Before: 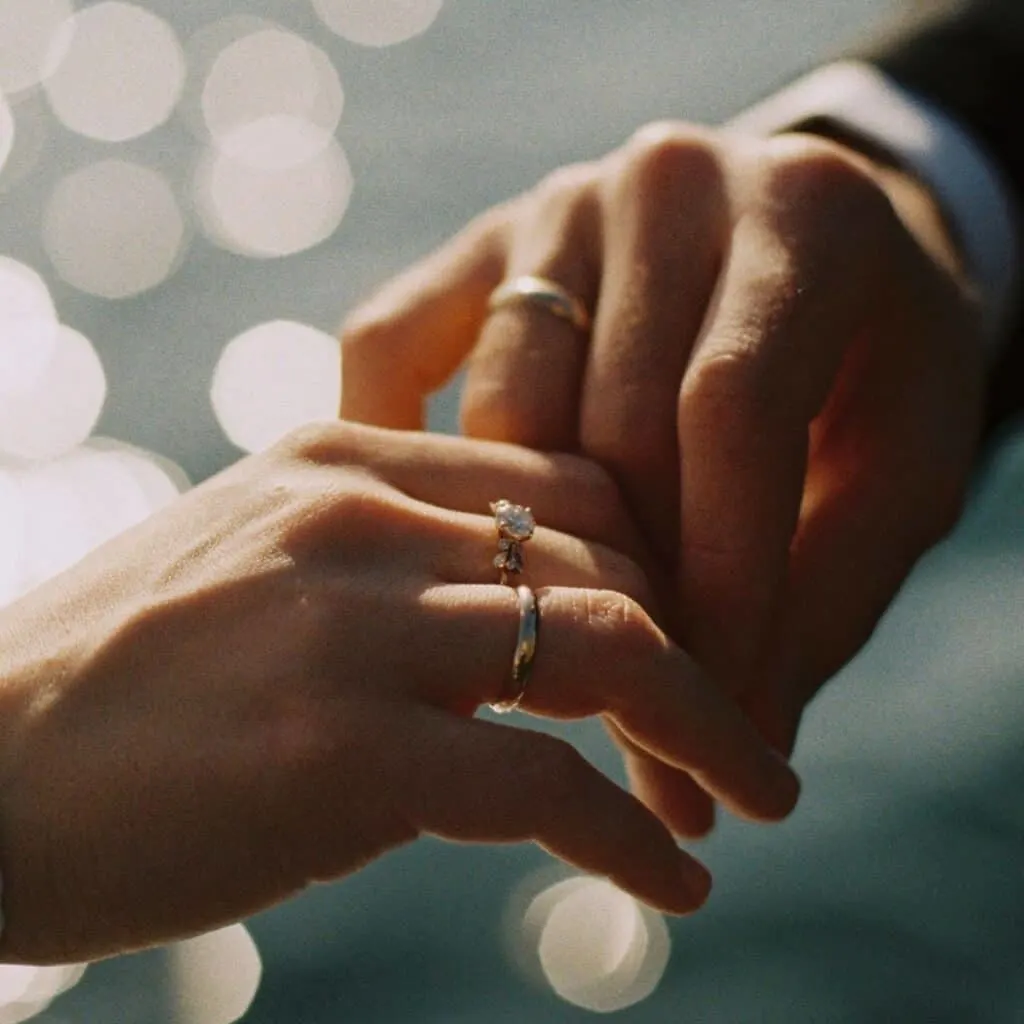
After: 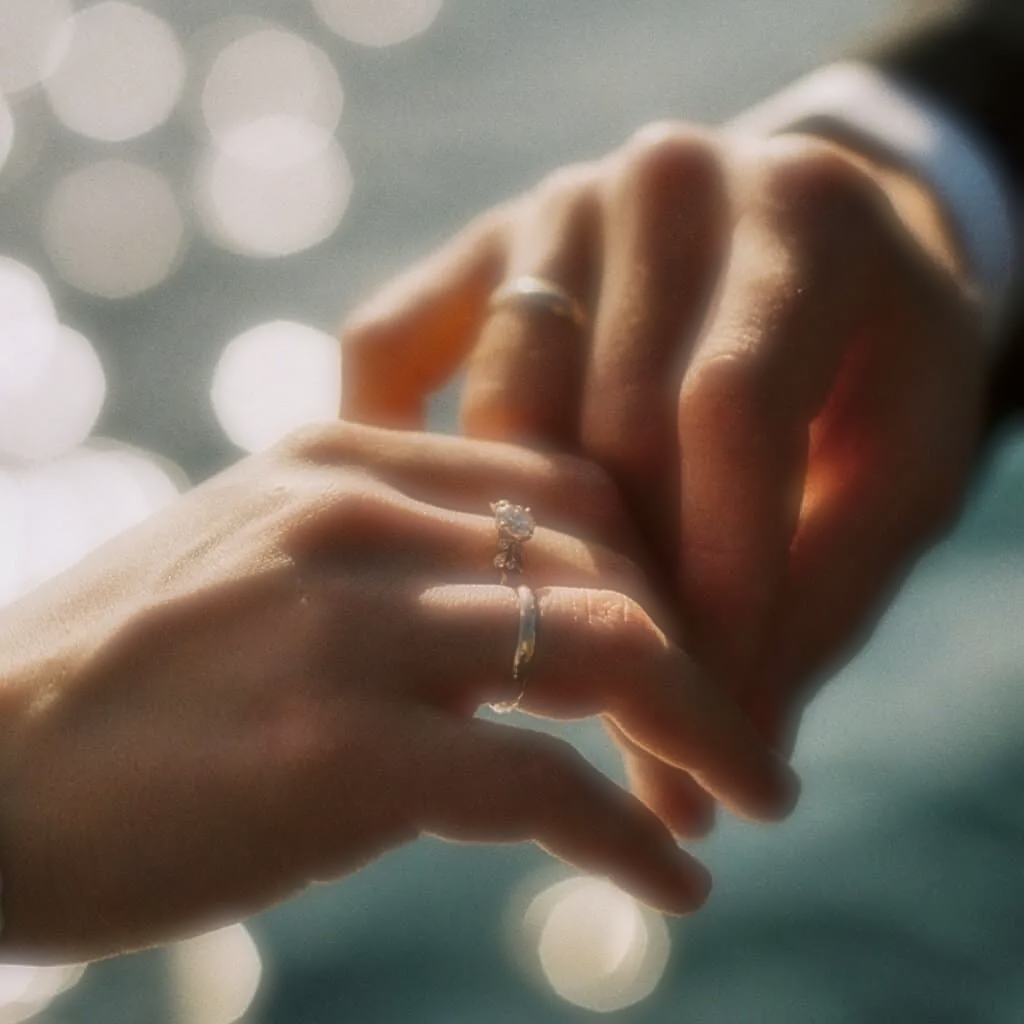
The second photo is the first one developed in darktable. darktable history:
shadows and highlights: soften with gaussian
local contrast: on, module defaults
soften: on, module defaults
sharpen: on, module defaults
